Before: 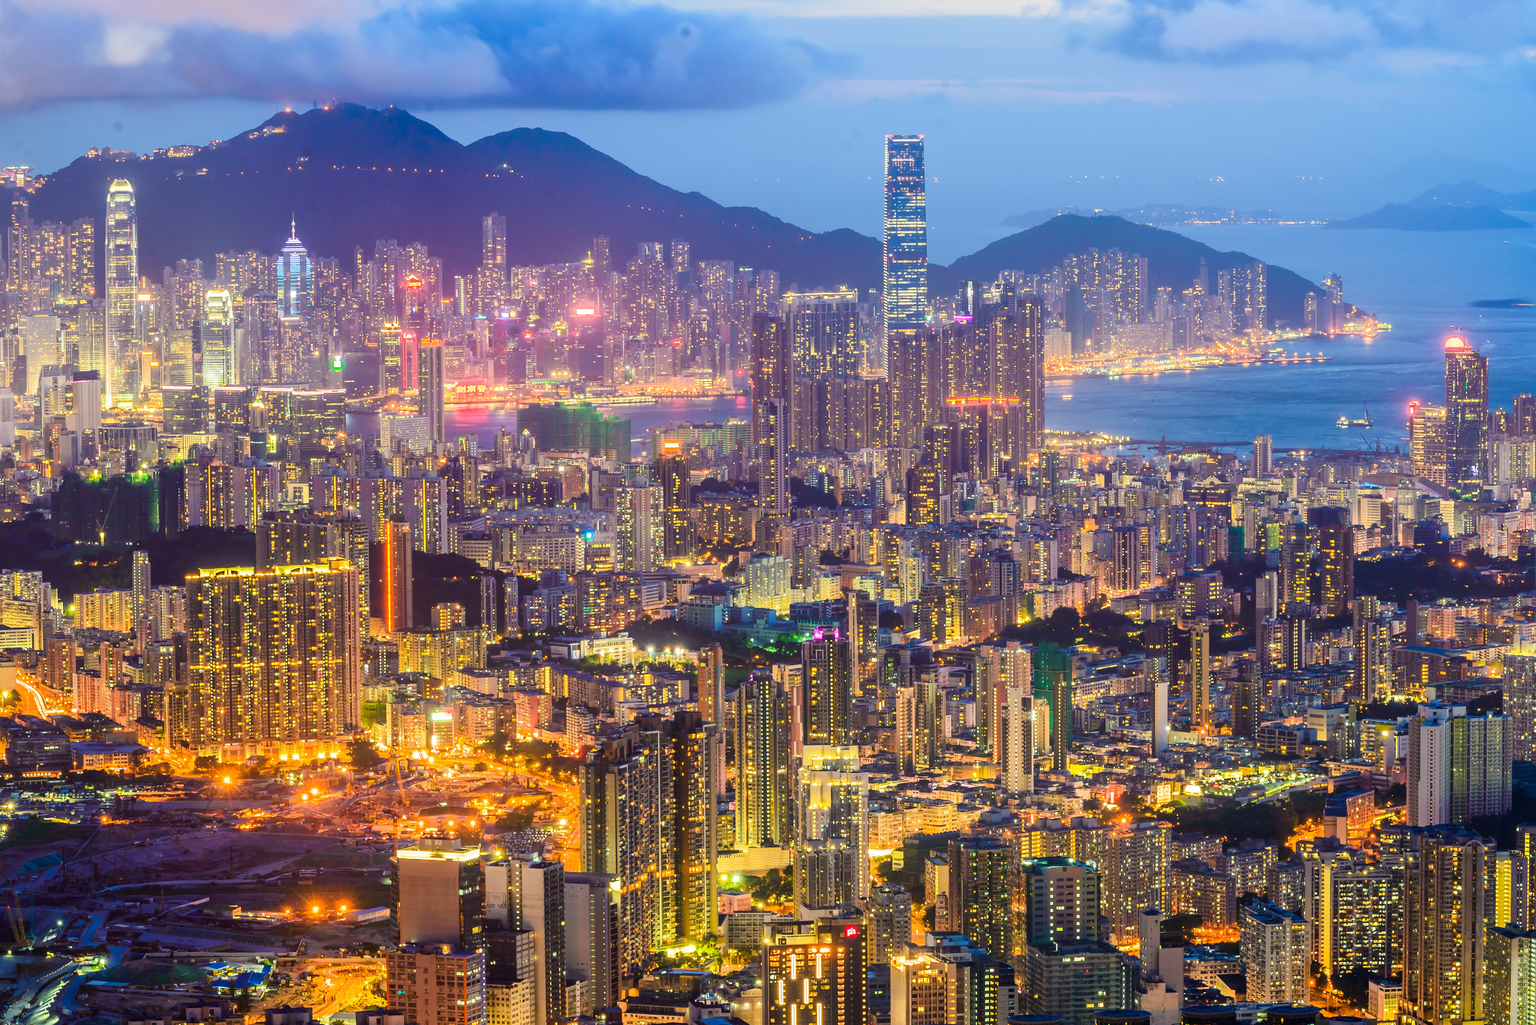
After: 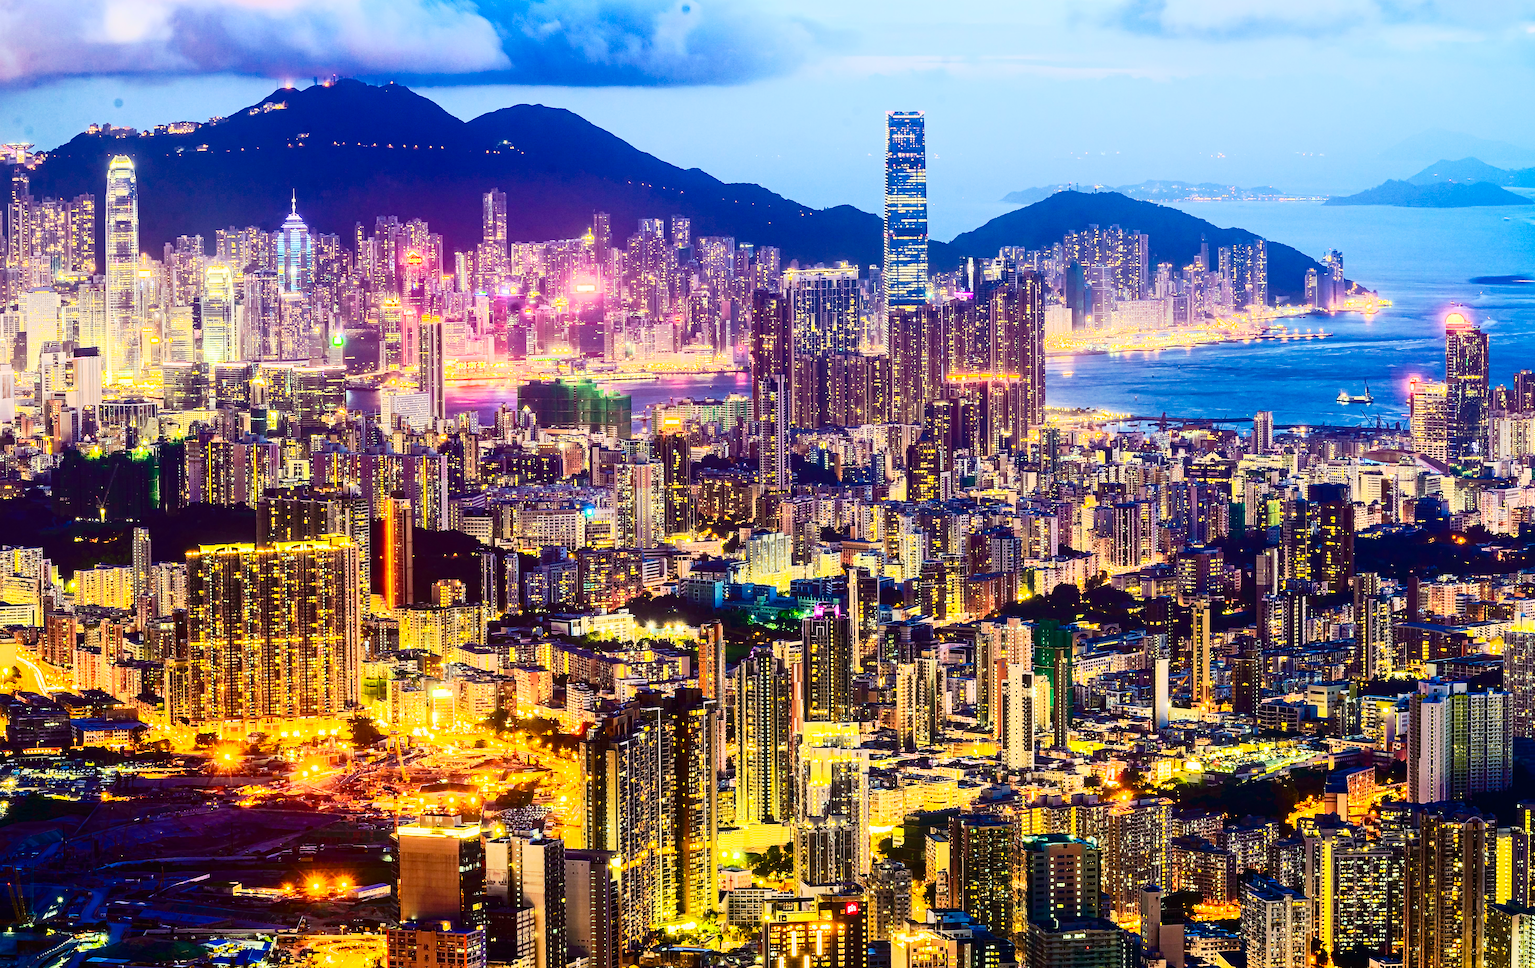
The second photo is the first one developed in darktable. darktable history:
sharpen: on, module defaults
base curve: preserve colors none
haze removal: strength 0.43, compatibility mode true, adaptive false
crop and rotate: top 2.366%, bottom 3.157%
contrast brightness saturation: contrast 0.408, brightness 0.098, saturation 0.215
tone curve: curves: ch0 [(0, 0.006) (0.037, 0.022) (0.123, 0.105) (0.19, 0.173) (0.277, 0.279) (0.474, 0.517) (0.597, 0.662) (0.687, 0.774) (0.855, 0.891) (1, 0.982)]; ch1 [(0, 0) (0.243, 0.245) (0.422, 0.415) (0.493, 0.495) (0.508, 0.503) (0.544, 0.552) (0.557, 0.582) (0.626, 0.672) (0.694, 0.732) (1, 1)]; ch2 [(0, 0) (0.249, 0.216) (0.356, 0.329) (0.424, 0.442) (0.476, 0.483) (0.498, 0.5) (0.517, 0.519) (0.532, 0.539) (0.562, 0.596) (0.614, 0.662) (0.706, 0.757) (0.808, 0.809) (0.991, 0.968)], preserve colors none
